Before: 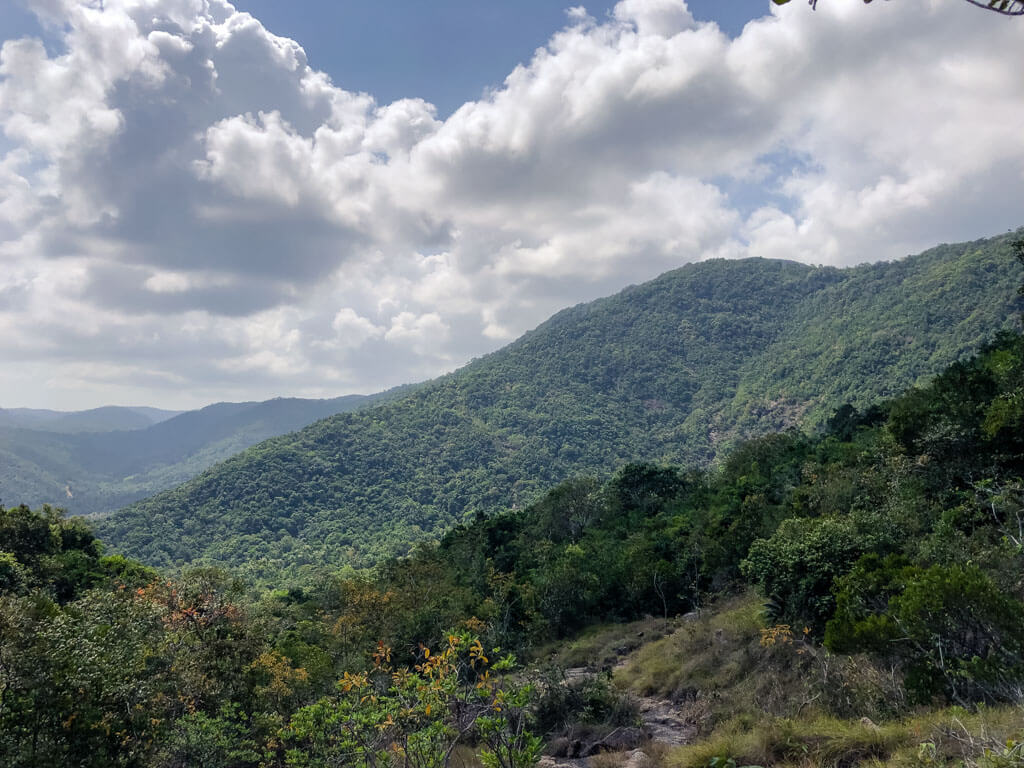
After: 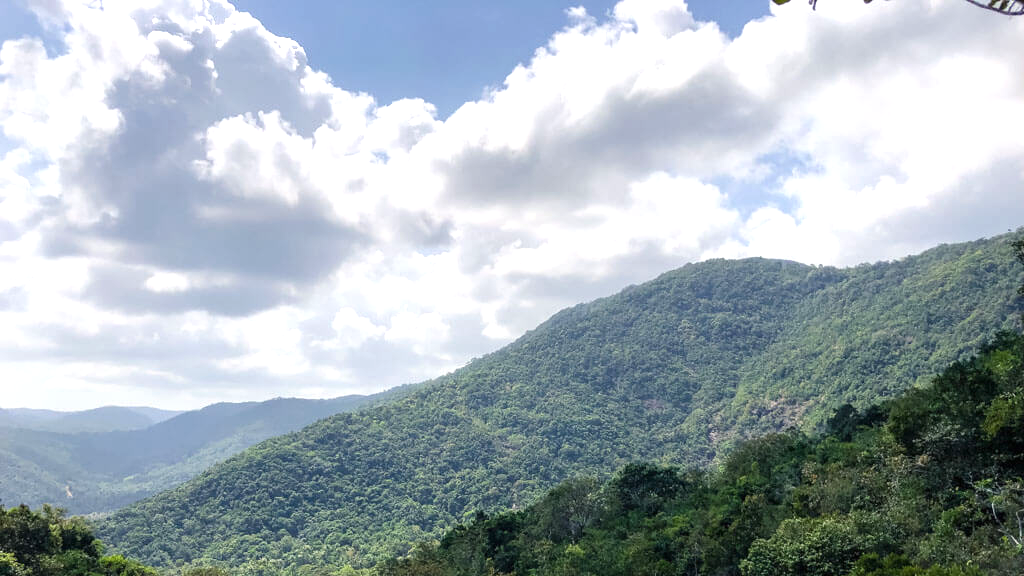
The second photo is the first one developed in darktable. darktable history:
crop: bottom 24.967%
exposure: black level correction 0, exposure 0.7 EV, compensate exposure bias true, compensate highlight preservation false
